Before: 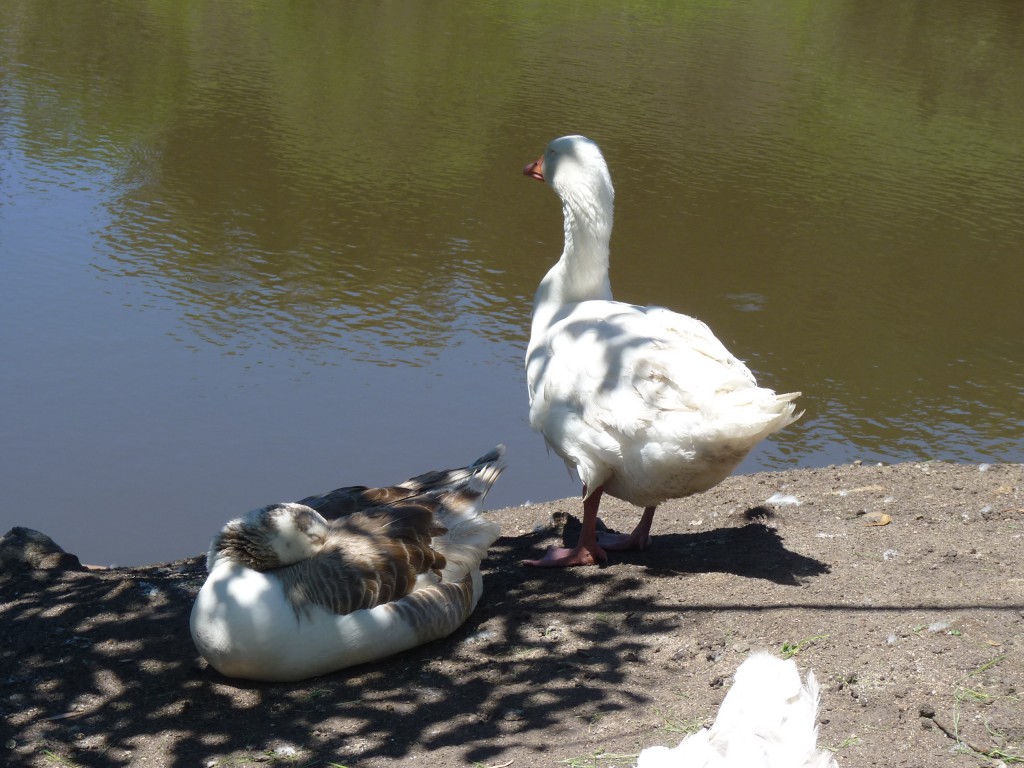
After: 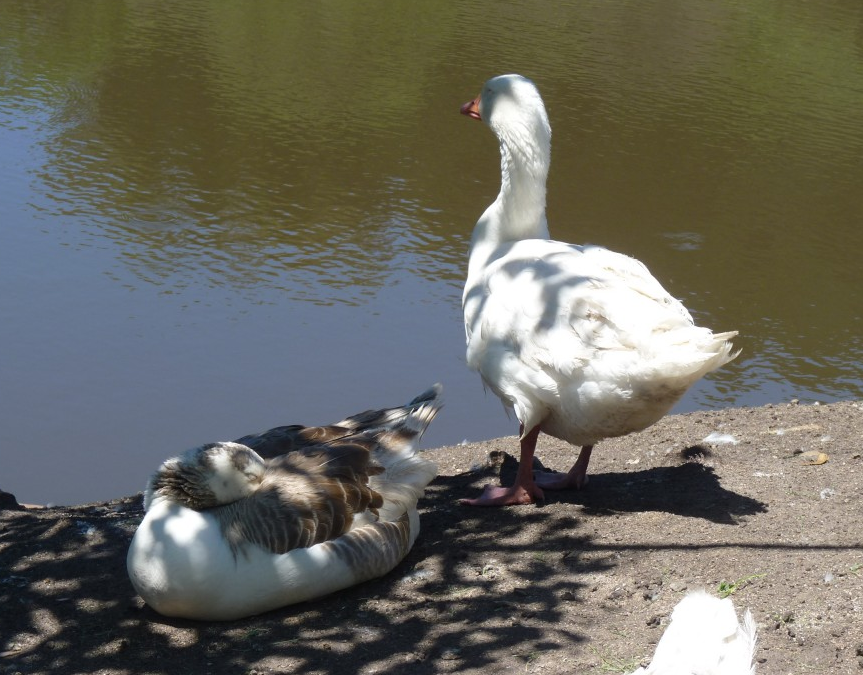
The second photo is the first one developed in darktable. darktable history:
crop: left 6.172%, top 7.992%, right 9.528%, bottom 4.109%
